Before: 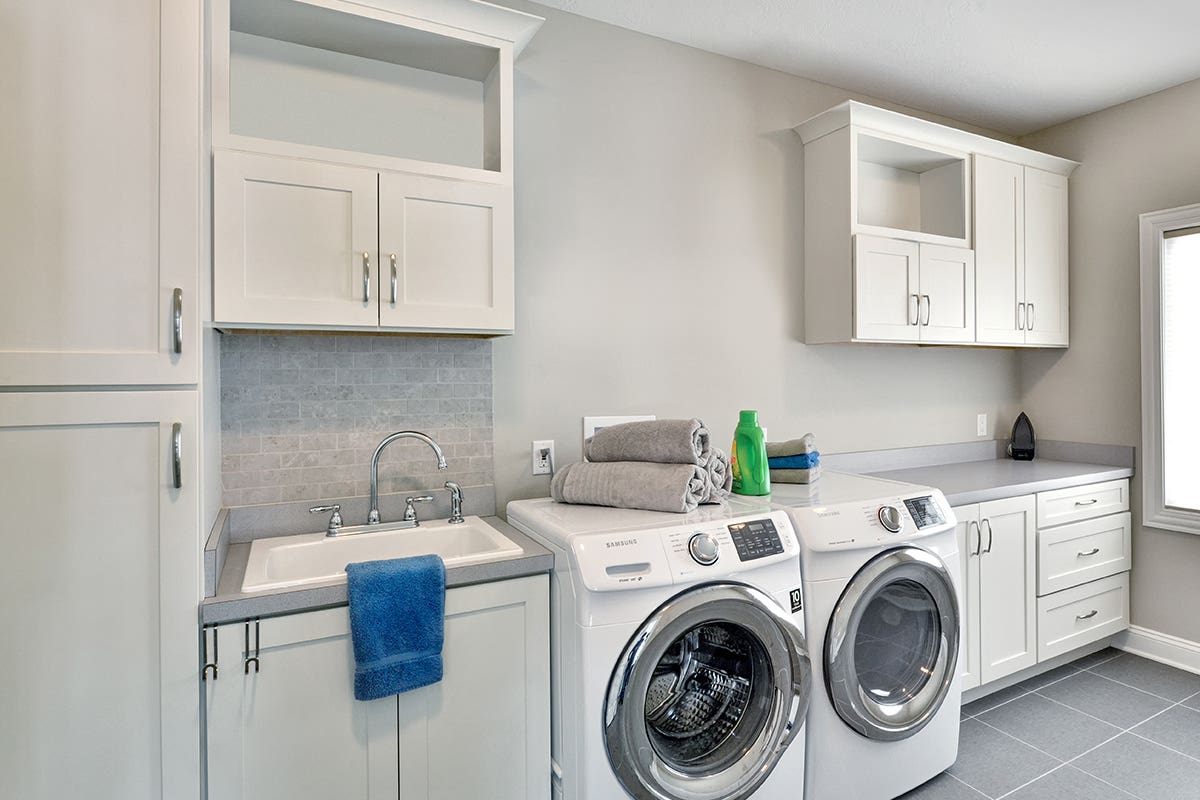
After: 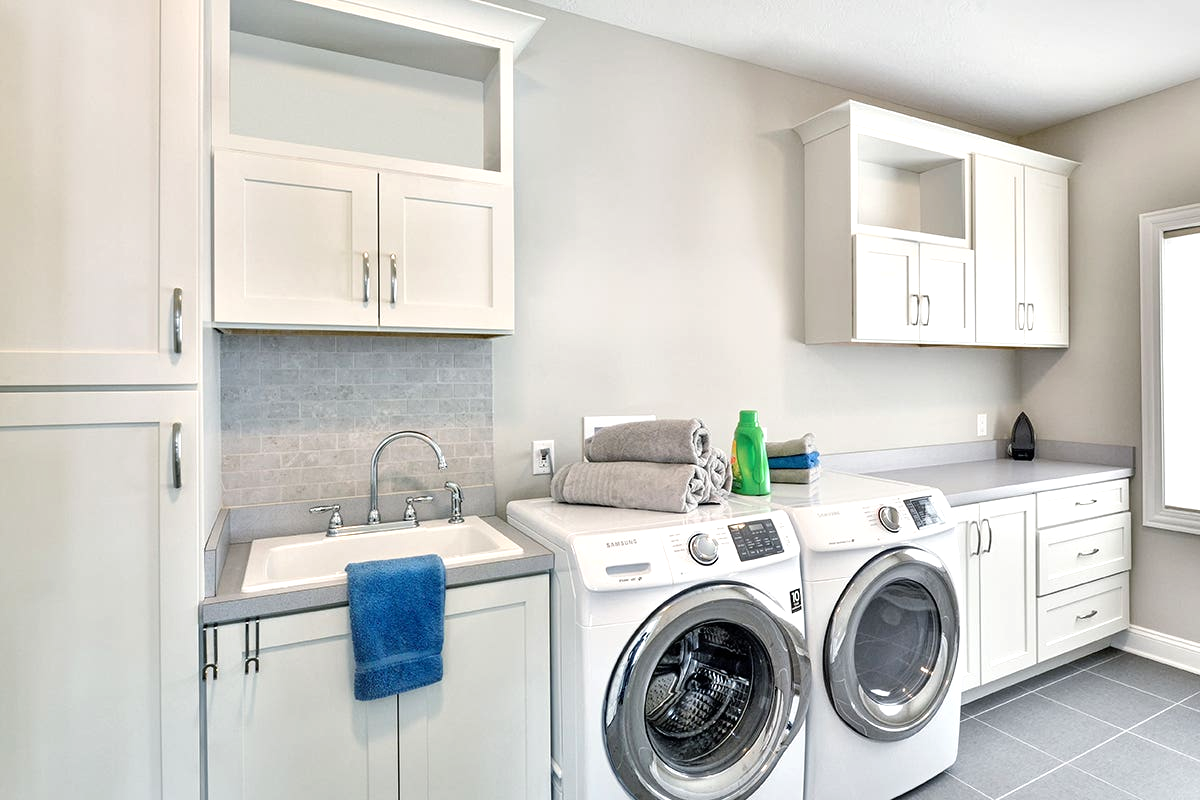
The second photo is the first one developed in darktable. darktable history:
tone equalizer: -8 EV -0.38 EV, -7 EV -0.393 EV, -6 EV -0.306 EV, -5 EV -0.193 EV, -3 EV 0.216 EV, -2 EV 0.314 EV, -1 EV 0.396 EV, +0 EV 0.429 EV
